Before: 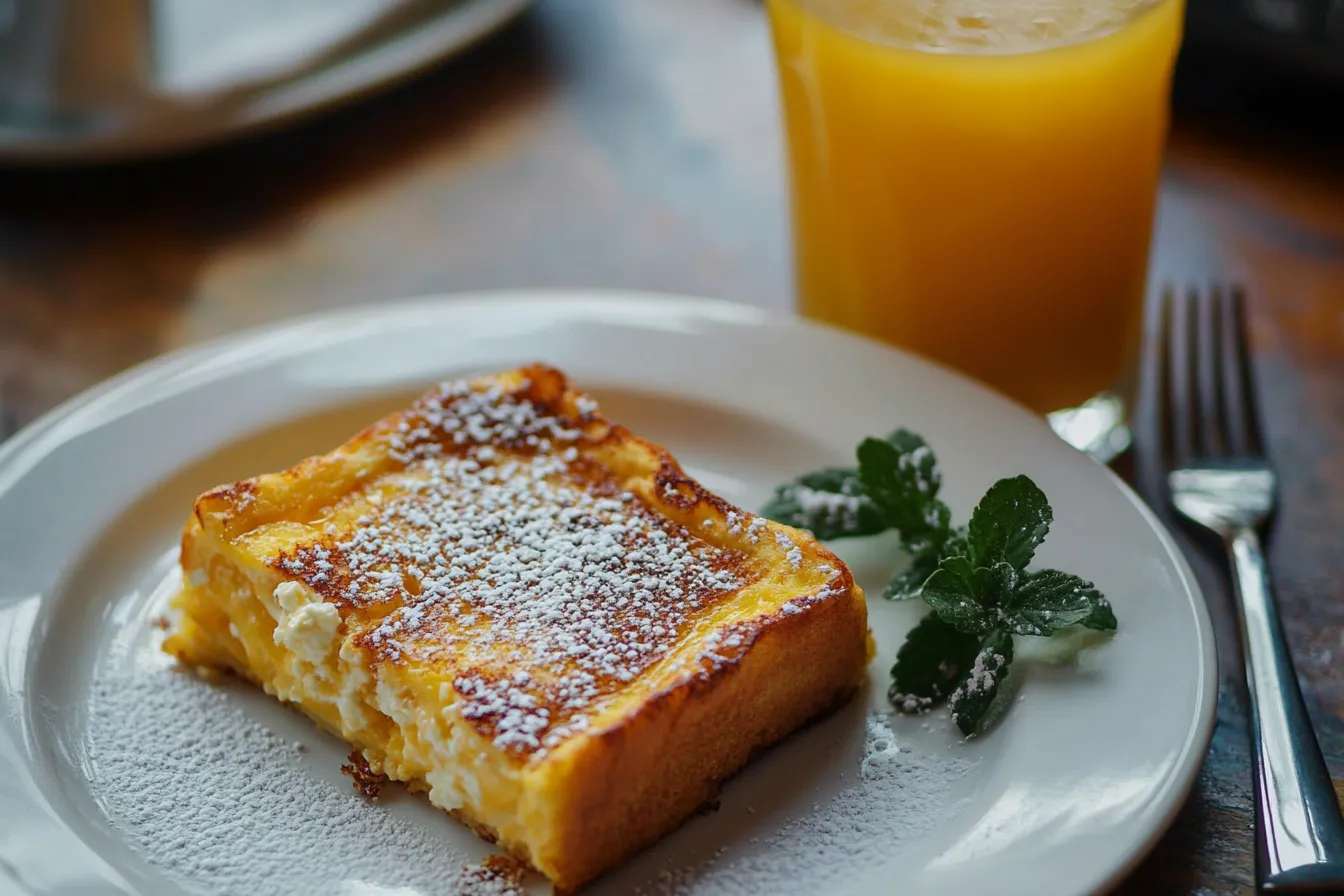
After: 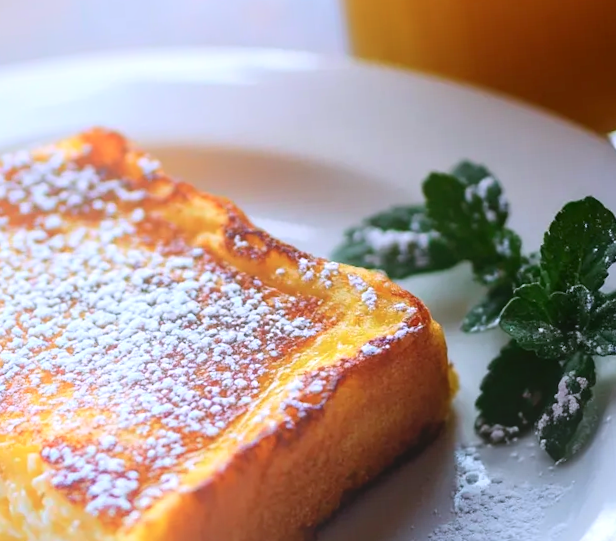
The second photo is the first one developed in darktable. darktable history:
levels: levels [0, 0.43, 0.859]
rotate and perspective: rotation -5°, crop left 0.05, crop right 0.952, crop top 0.11, crop bottom 0.89
crop: left 31.379%, top 24.658%, right 20.326%, bottom 6.628%
contrast brightness saturation: contrast 0.03, brightness -0.04
bloom: on, module defaults
color calibration: illuminant as shot in camera, x 0.363, y 0.385, temperature 4528.04 K
